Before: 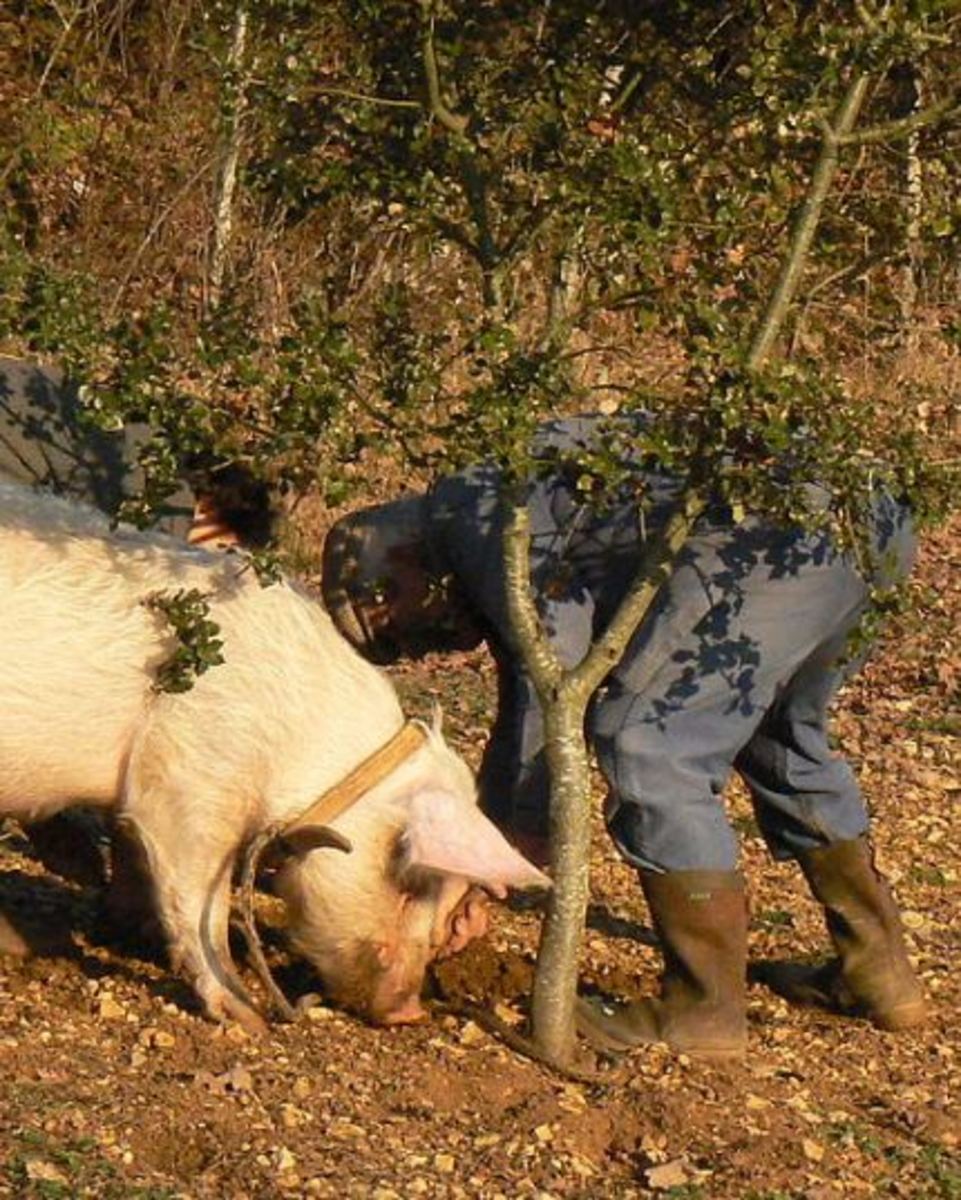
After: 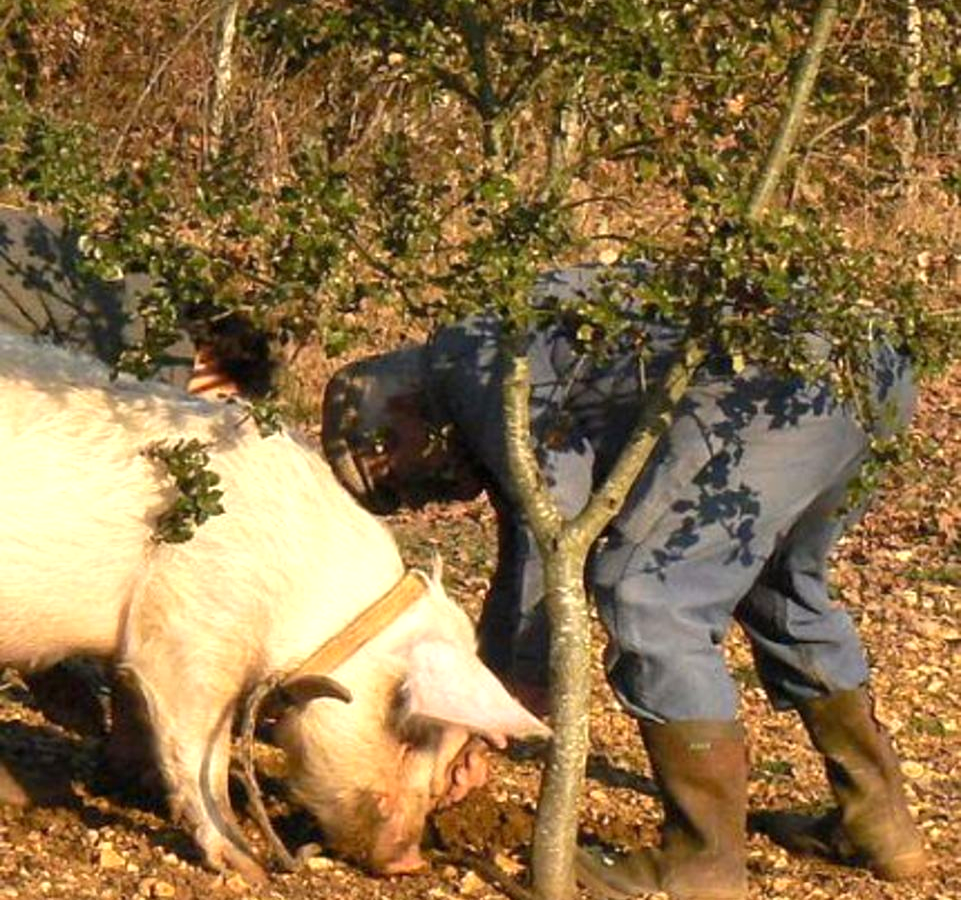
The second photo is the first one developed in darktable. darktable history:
crop and rotate: top 12.5%, bottom 12.5%
exposure: black level correction 0.001, exposure 0.5 EV, compensate exposure bias true, compensate highlight preservation false
